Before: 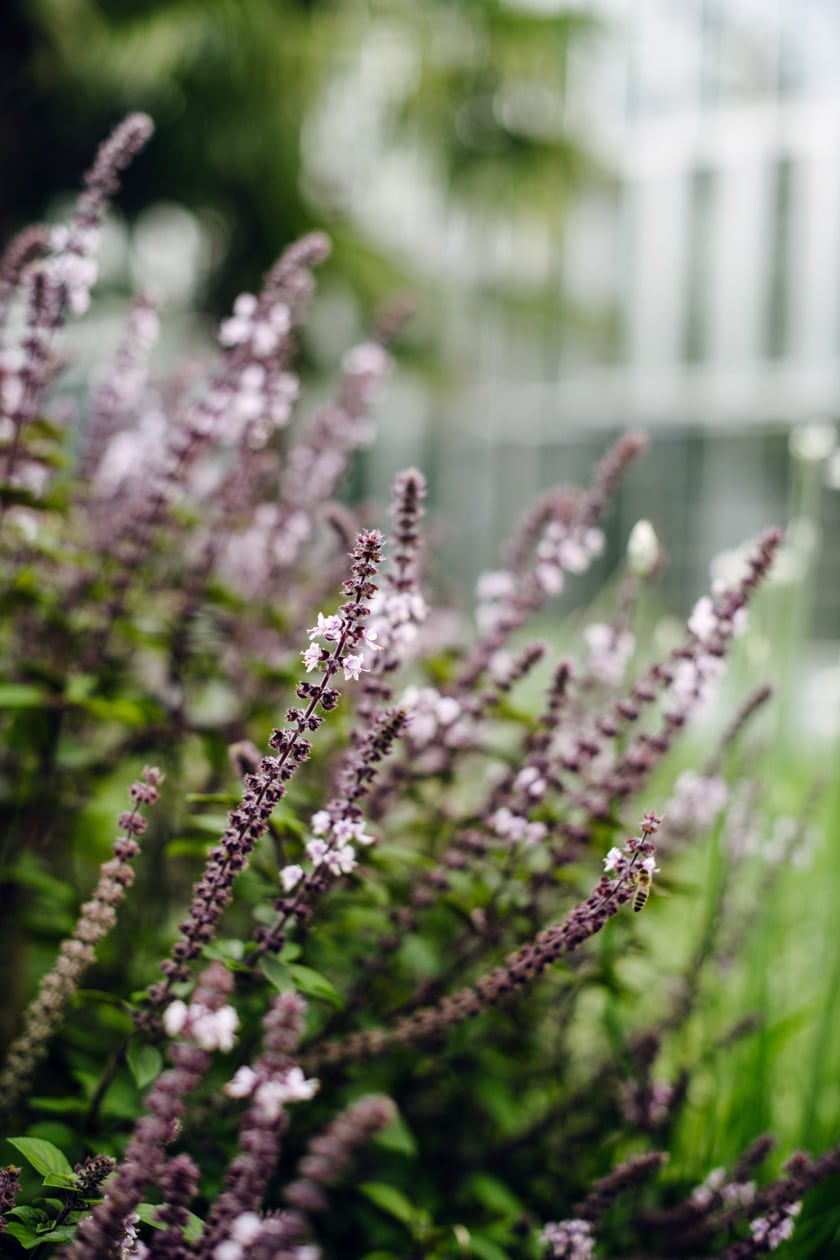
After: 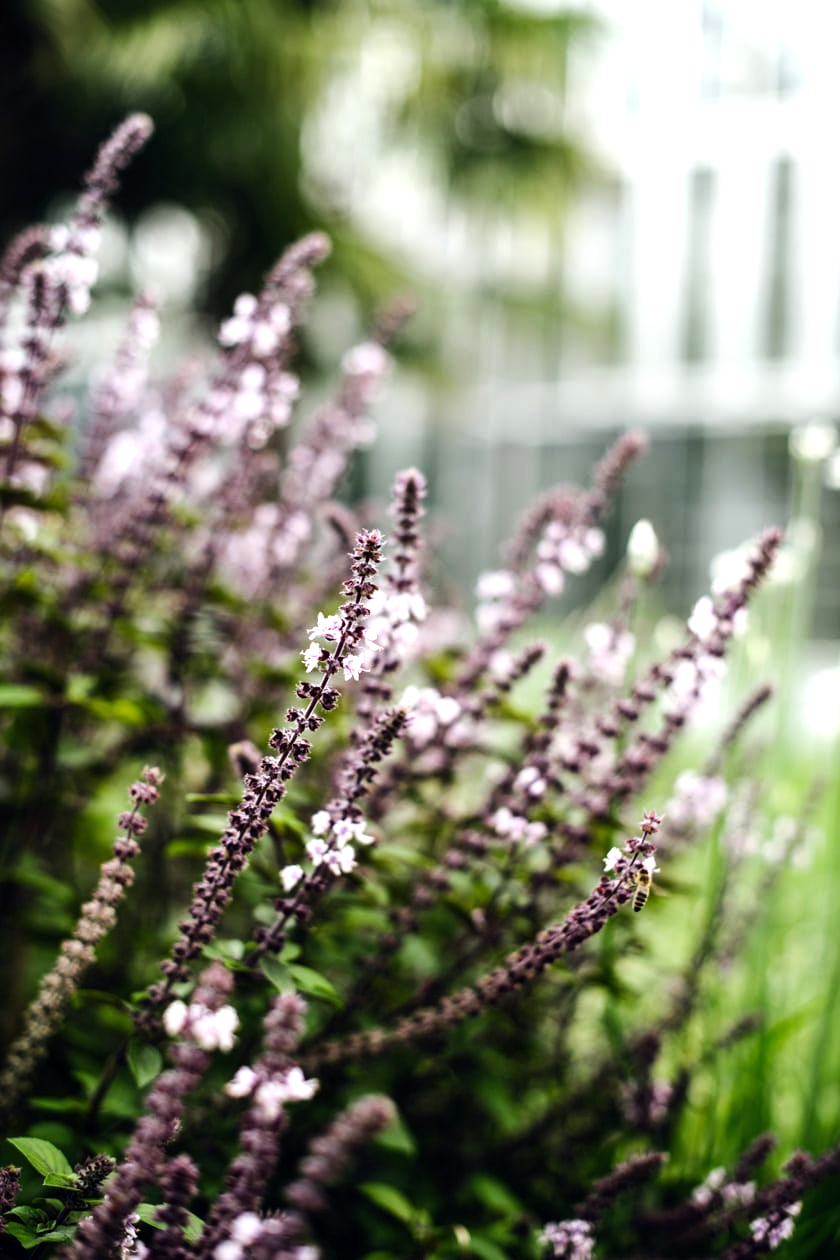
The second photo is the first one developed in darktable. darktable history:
tone equalizer: -8 EV -0.758 EV, -7 EV -0.733 EV, -6 EV -0.599 EV, -5 EV -0.387 EV, -3 EV 0.39 EV, -2 EV 0.6 EV, -1 EV 0.68 EV, +0 EV 0.733 EV, edges refinement/feathering 500, mask exposure compensation -1.57 EV, preserve details no
